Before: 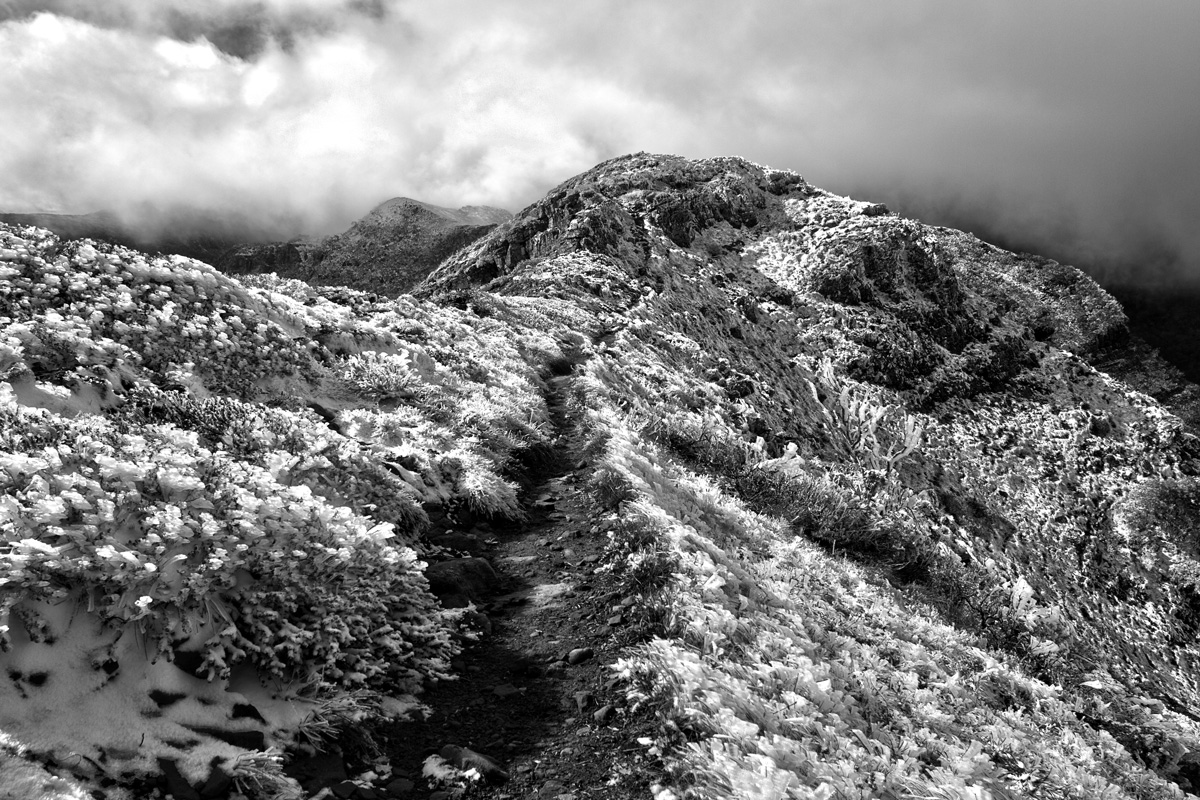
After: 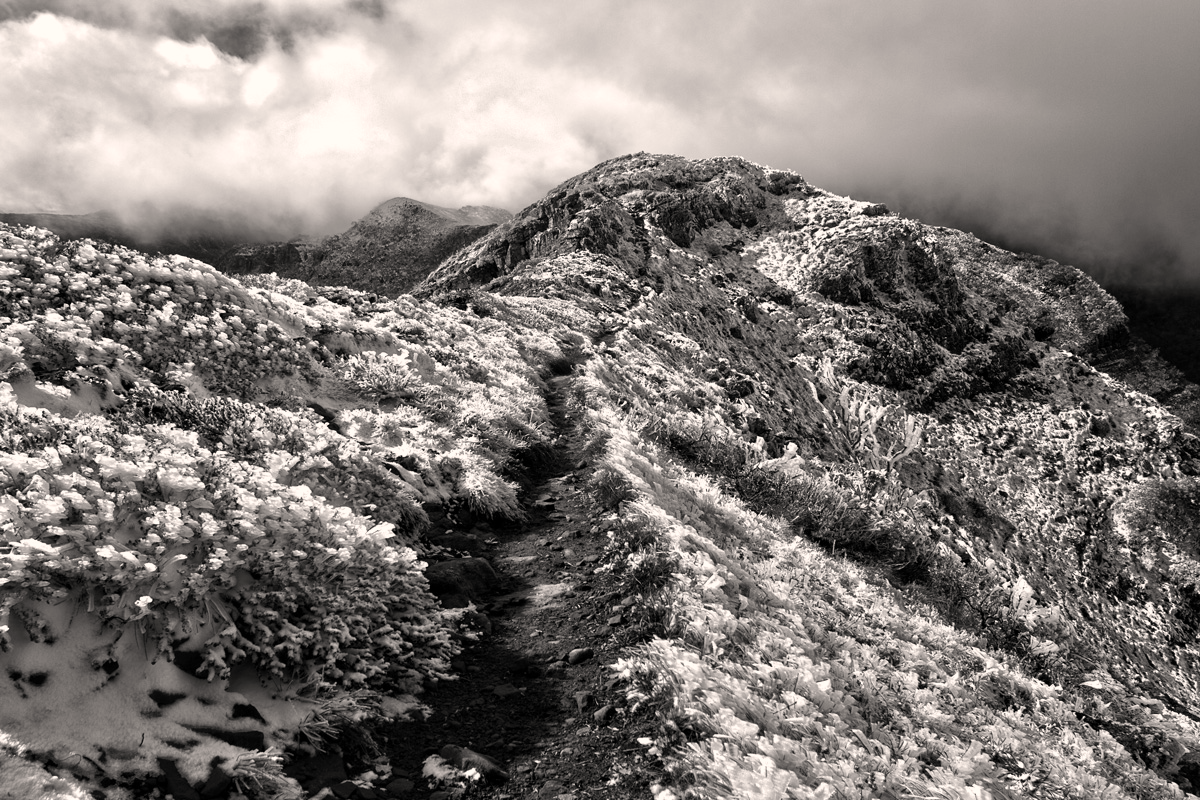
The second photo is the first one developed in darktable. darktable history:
color correction: highlights a* 3.72, highlights b* 5.13
